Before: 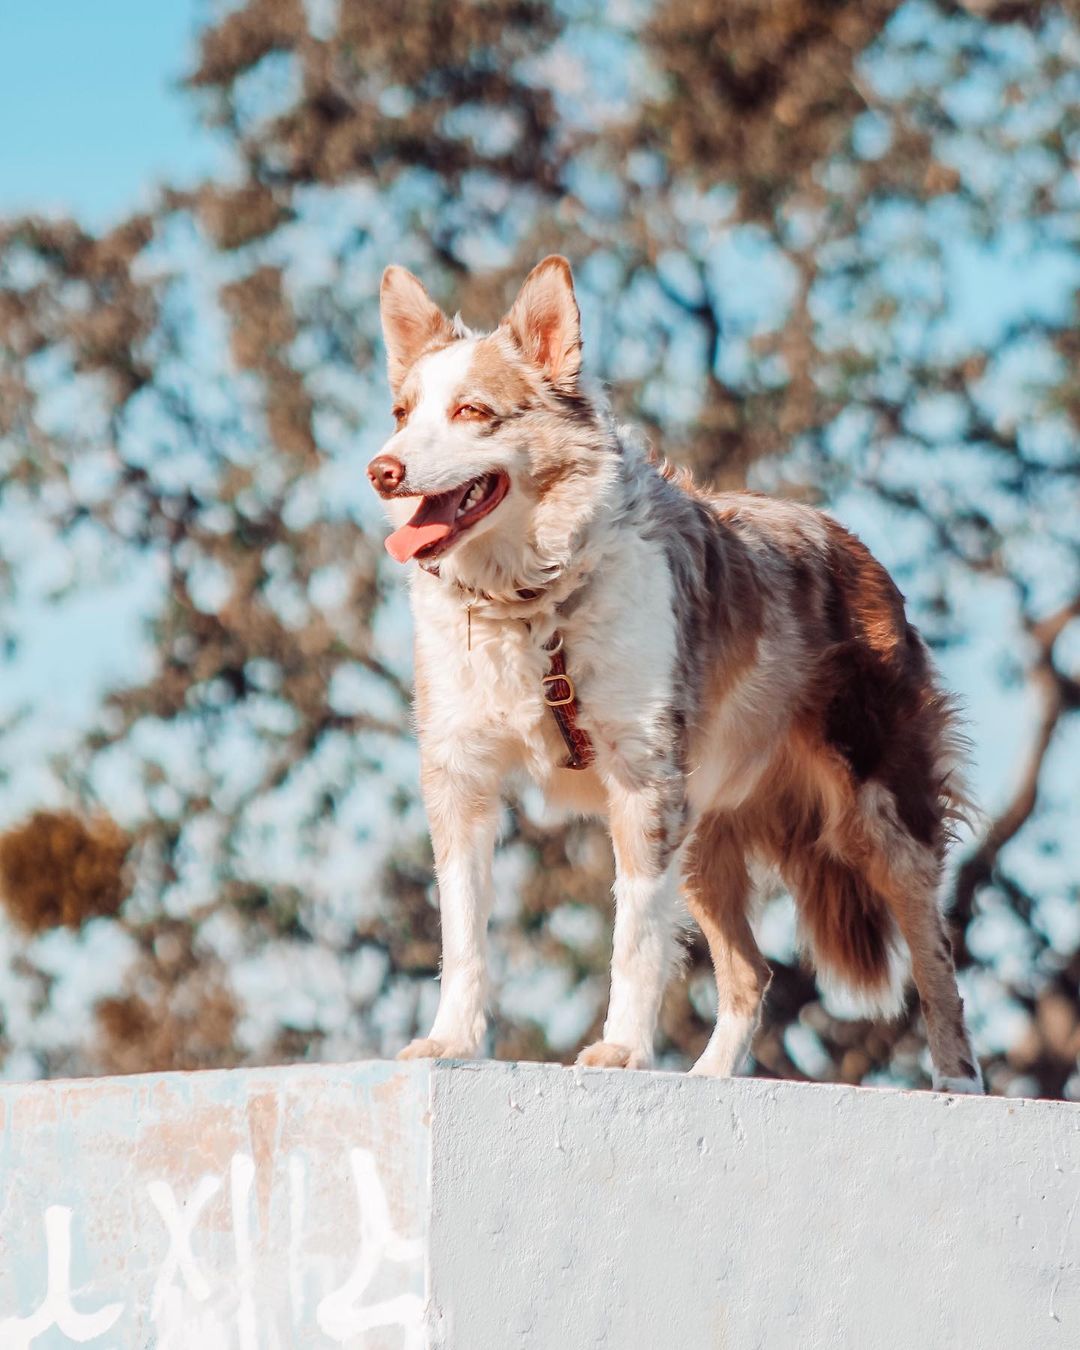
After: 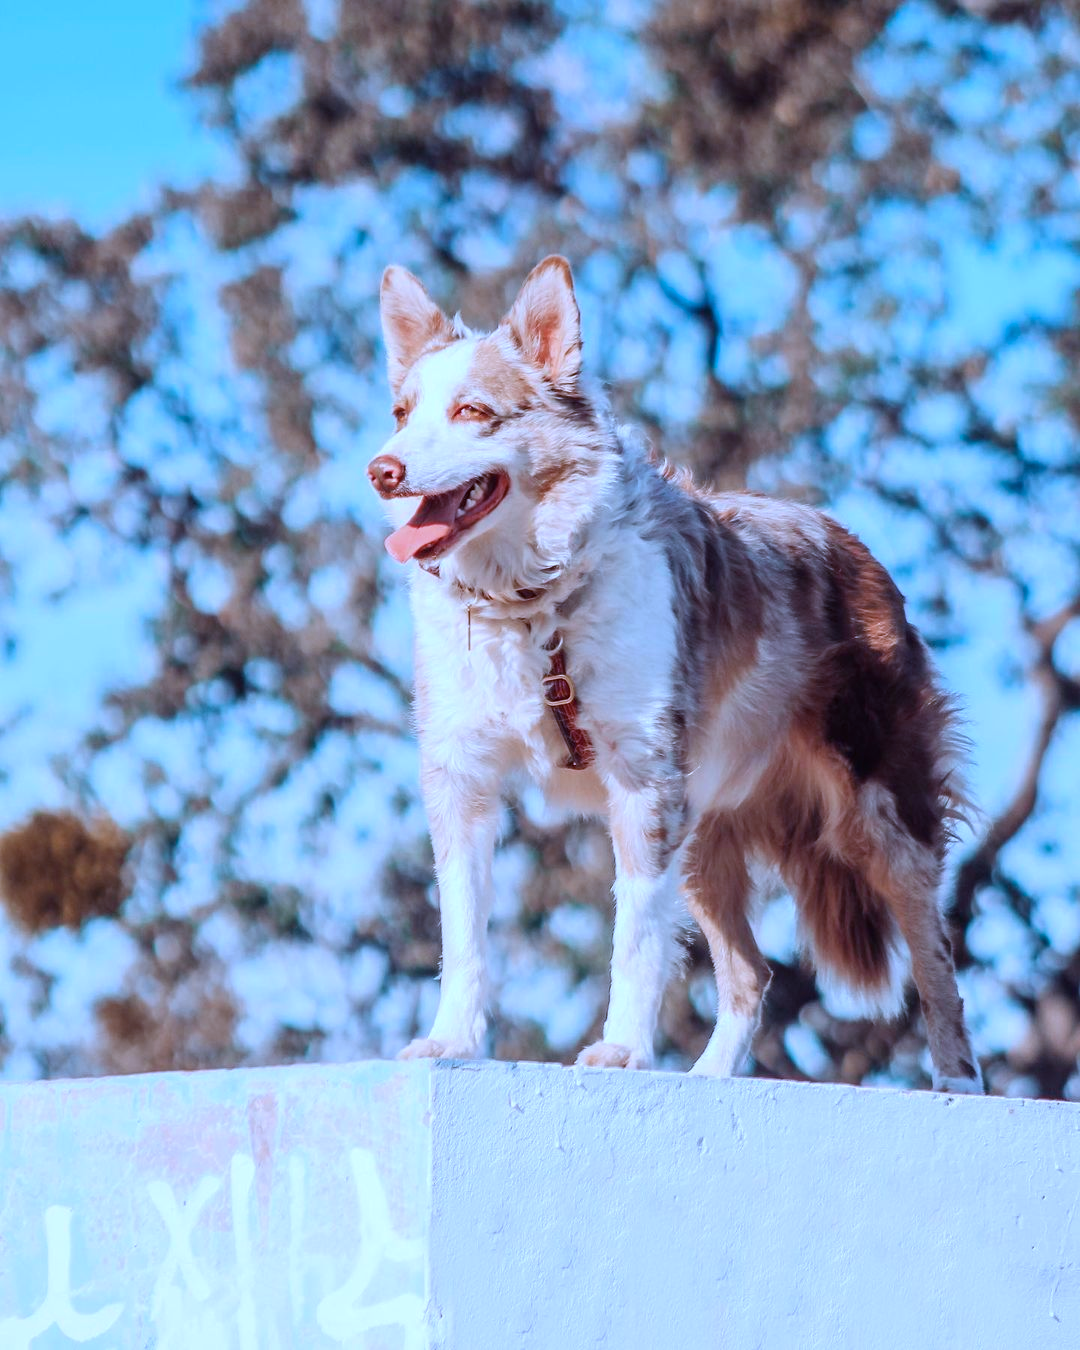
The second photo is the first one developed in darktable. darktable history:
white balance: red 0.986, blue 1.01
color calibration: illuminant as shot in camera, adaptation linear Bradford (ICC v4), x 0.406, y 0.405, temperature 3570.35 K, saturation algorithm version 1 (2020)
